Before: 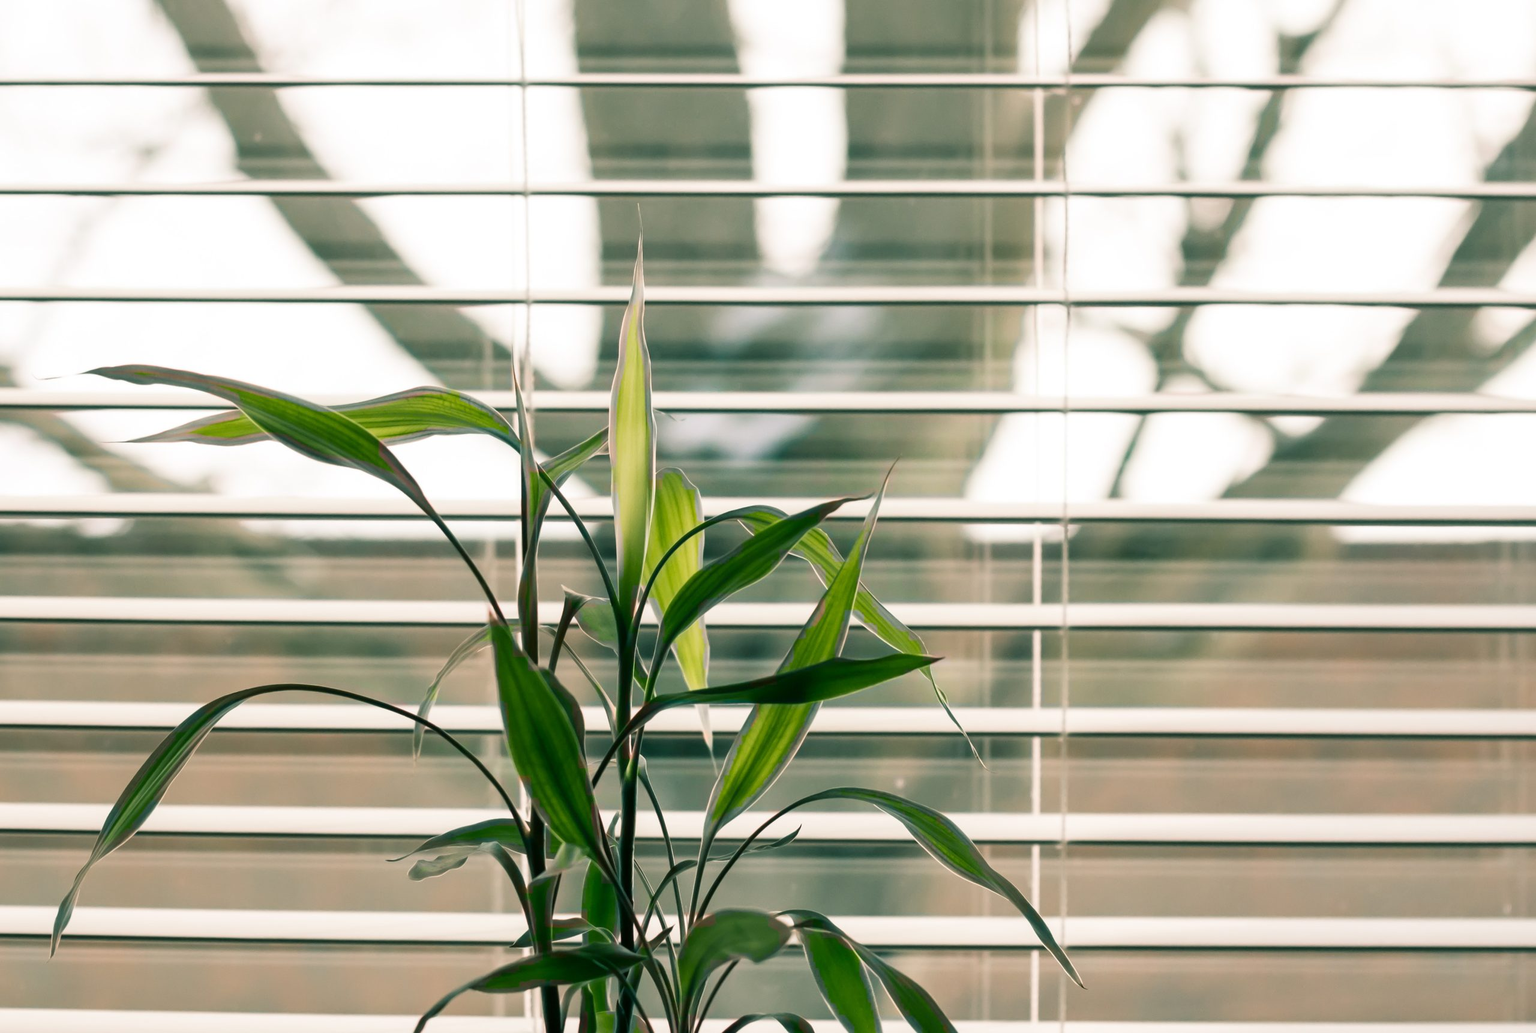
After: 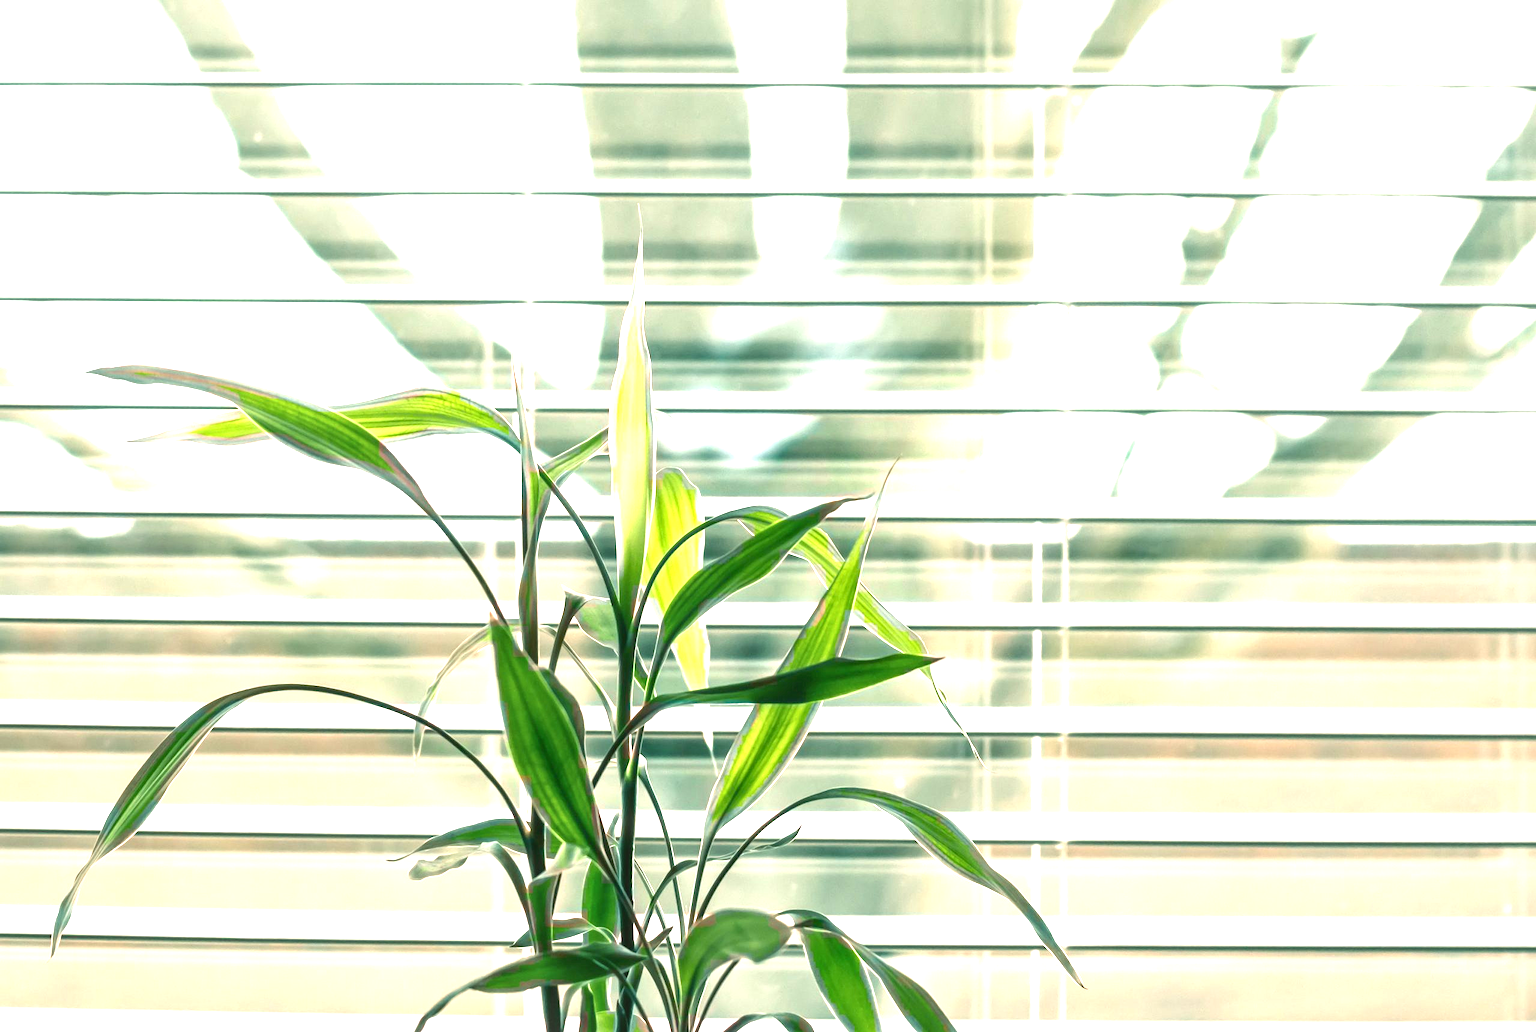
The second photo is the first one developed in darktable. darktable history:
exposure: black level correction 0, exposure 1.625 EV, compensate exposure bias true, compensate highlight preservation false
local contrast: on, module defaults
